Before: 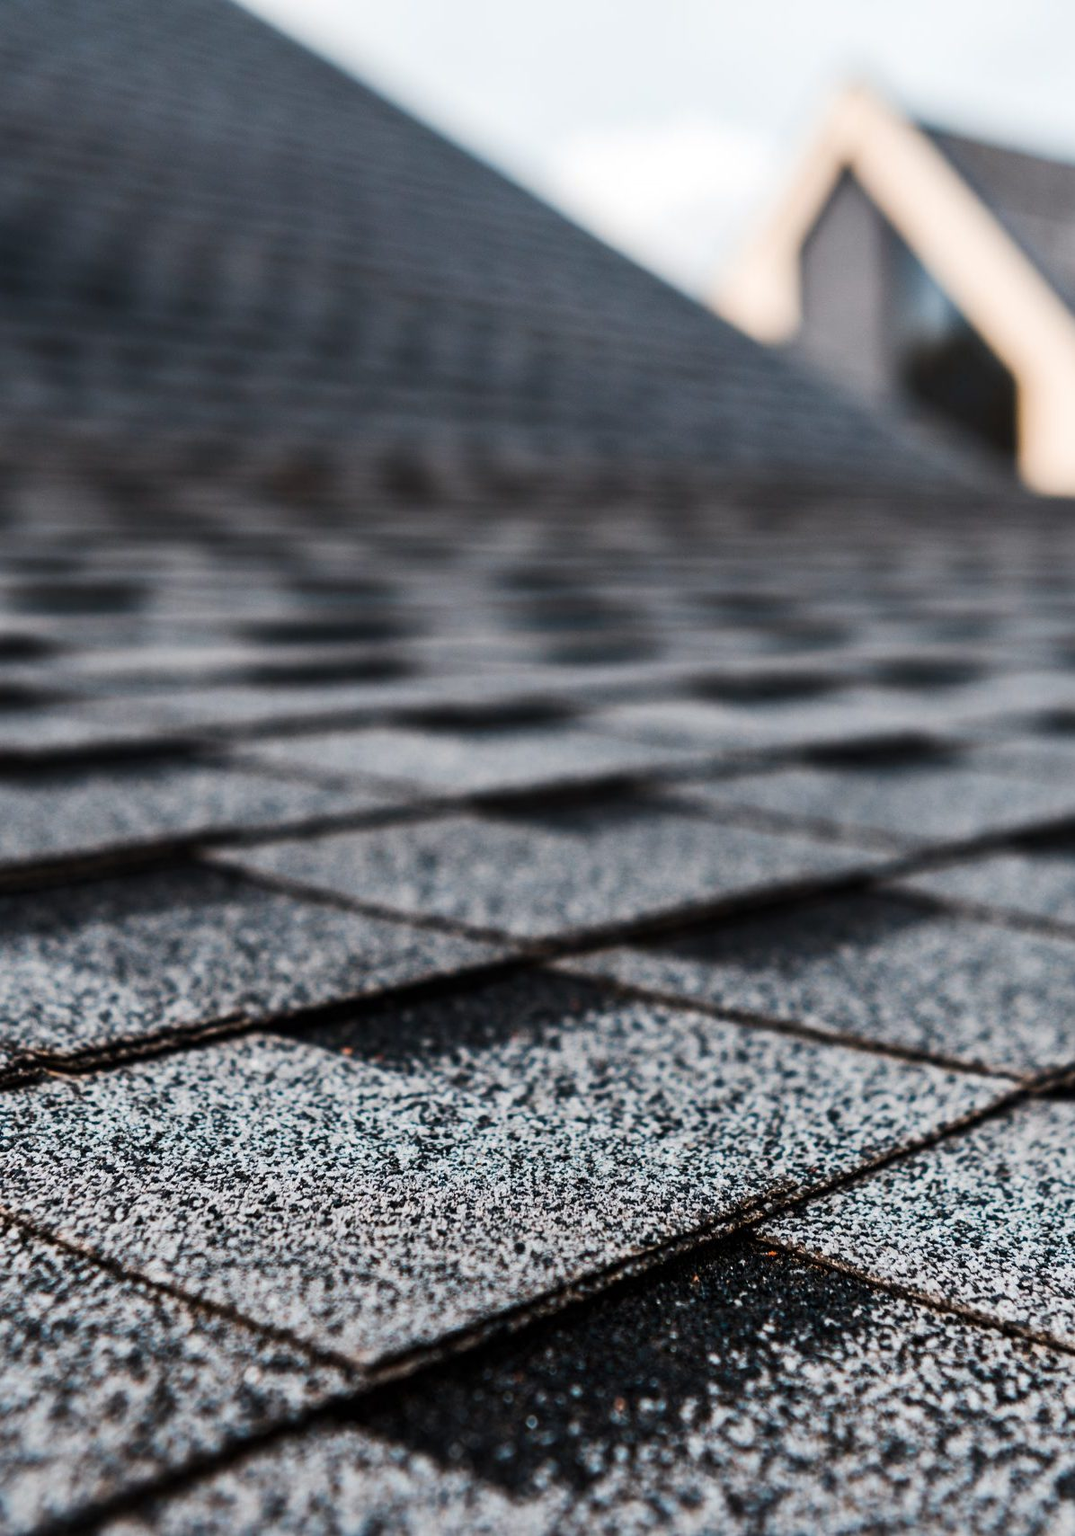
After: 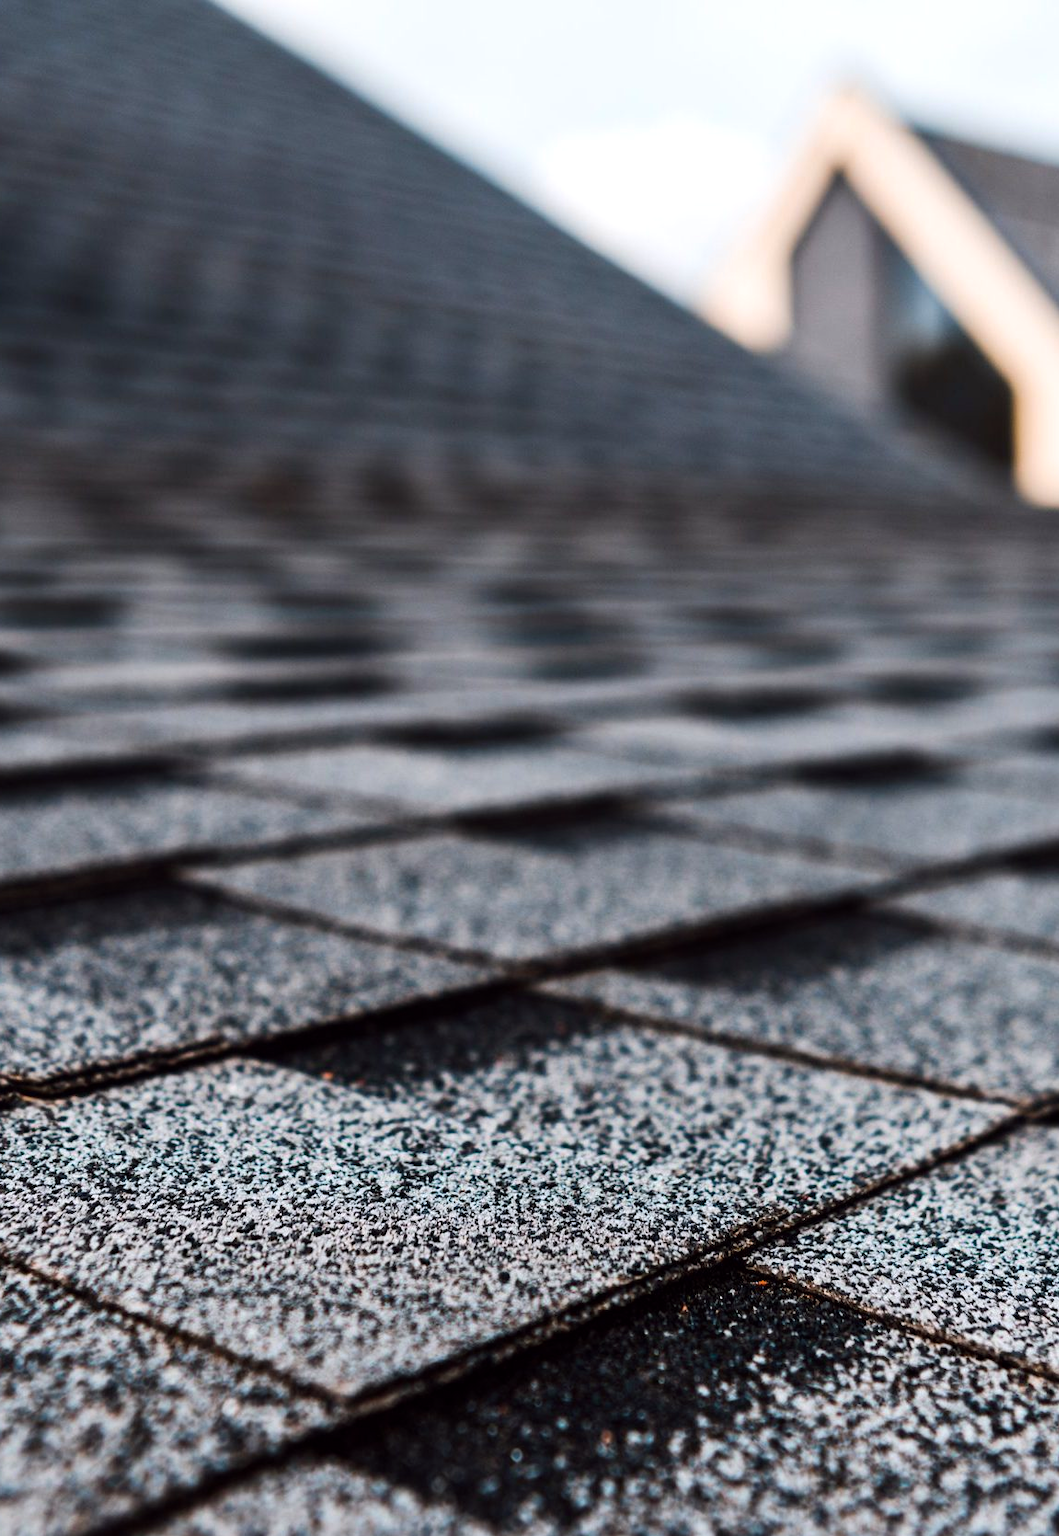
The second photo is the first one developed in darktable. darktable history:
crop and rotate: left 2.536%, right 1.107%, bottom 2.246%
color balance: lift [1, 1, 0.999, 1.001], gamma [1, 1.003, 1.005, 0.995], gain [1, 0.992, 0.988, 1.012], contrast 5%, output saturation 110%
